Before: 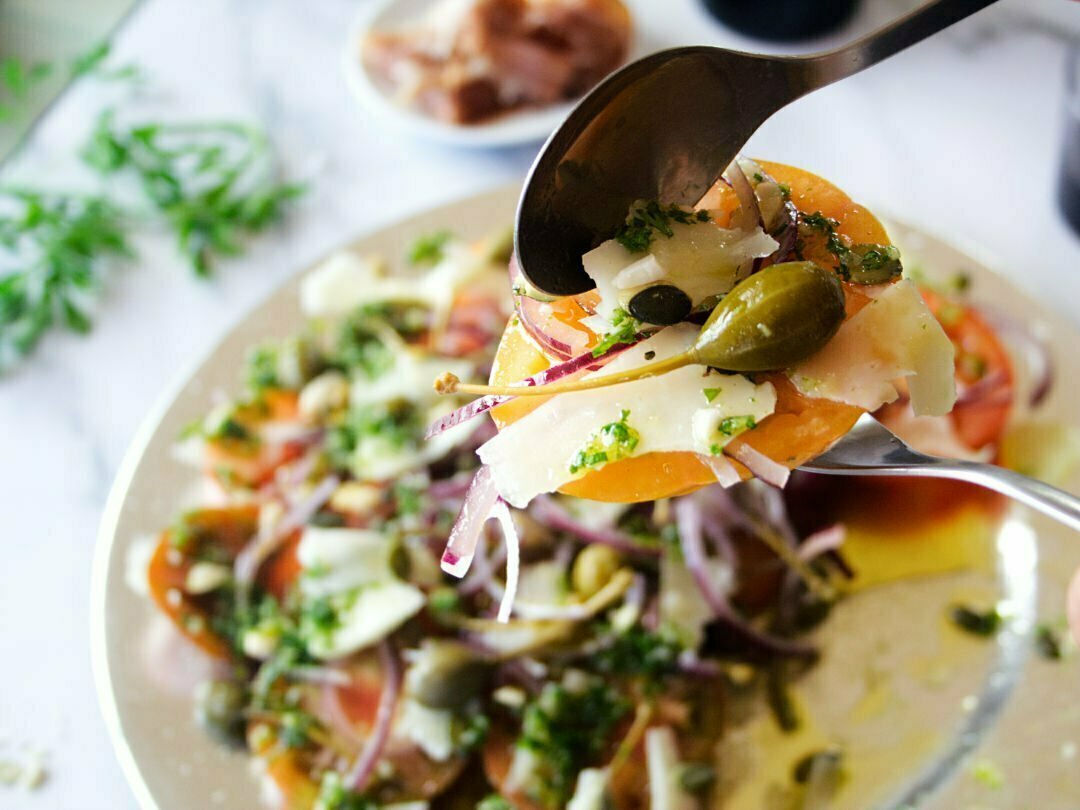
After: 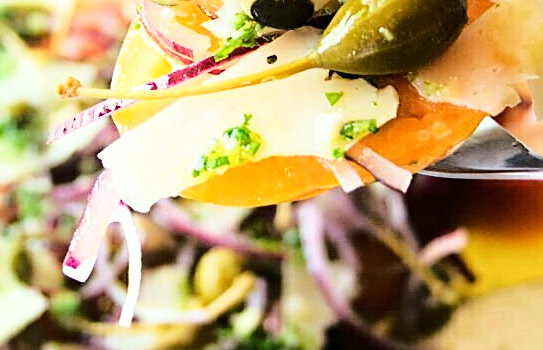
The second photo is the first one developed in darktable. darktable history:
sharpen: on, module defaults
crop: left 35.03%, top 36.625%, right 14.663%, bottom 20.057%
base curve: curves: ch0 [(0, 0) (0.028, 0.03) (0.121, 0.232) (0.46, 0.748) (0.859, 0.968) (1, 1)]
